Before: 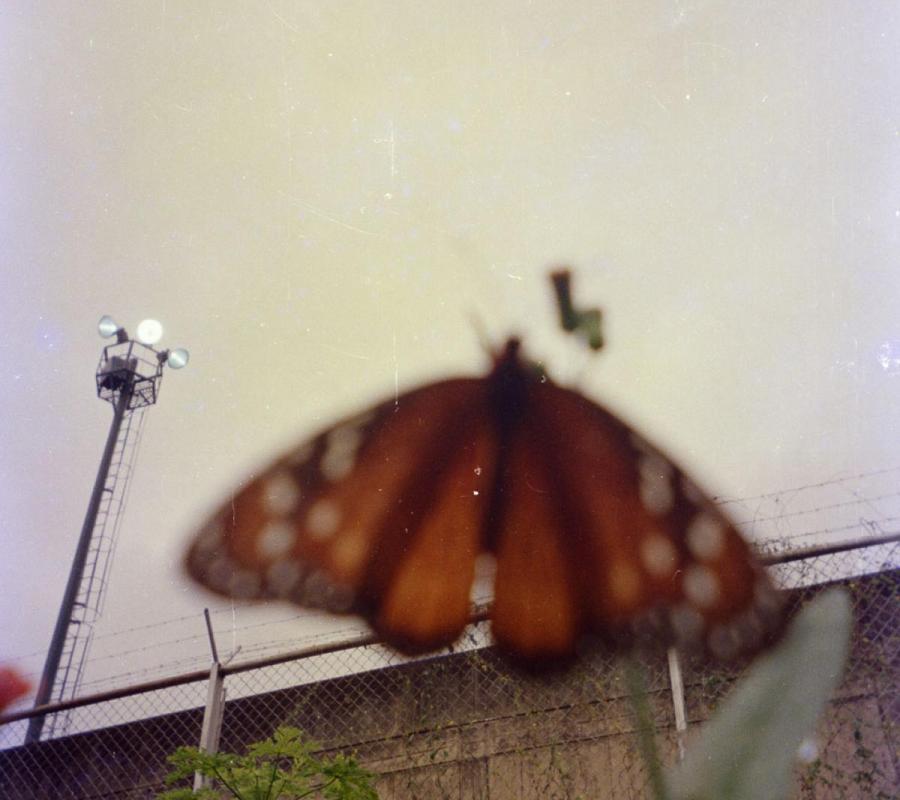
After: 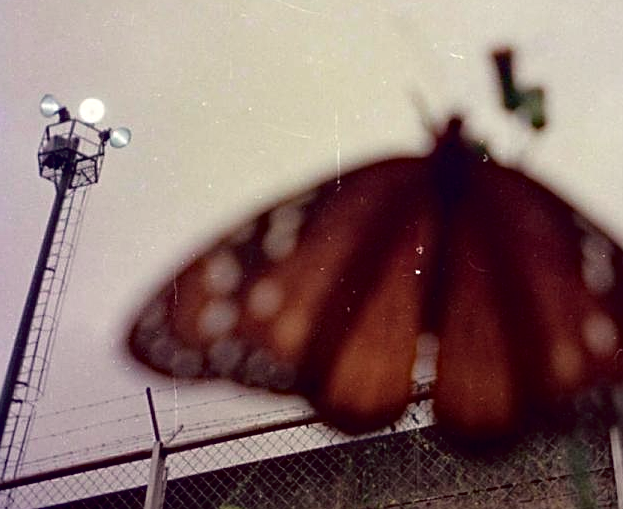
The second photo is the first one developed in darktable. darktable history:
haze removal: strength 0.4, distance 0.22, compatibility mode true, adaptive false
tone curve: curves: ch0 [(0, 0) (0.106, 0.041) (0.256, 0.197) (0.37, 0.336) (0.513, 0.481) (0.667, 0.629) (1, 1)]; ch1 [(0, 0) (0.502, 0.505) (0.553, 0.577) (1, 1)]; ch2 [(0, 0) (0.5, 0.495) (0.56, 0.544) (1, 1)], color space Lab, independent channels, preserve colors none
color correction: highlights a* 2.75, highlights b* 5, shadows a* -2.04, shadows b* -4.84, saturation 0.8
crop: left 6.488%, top 27.668%, right 24.183%, bottom 8.656%
sharpen: on, module defaults
